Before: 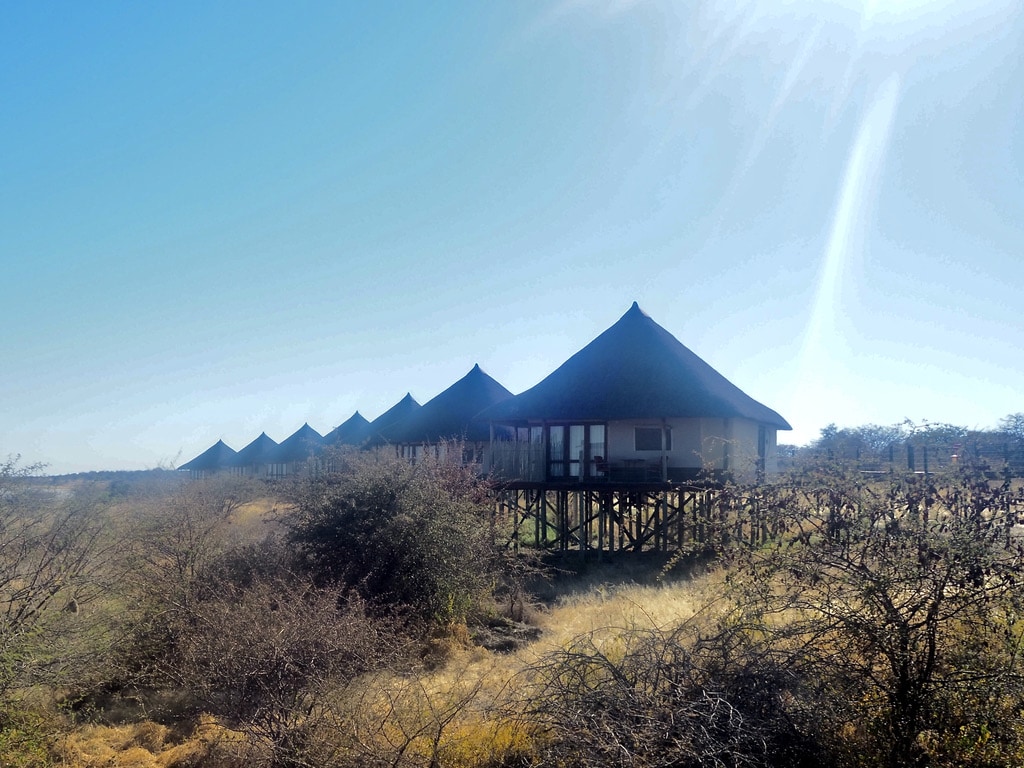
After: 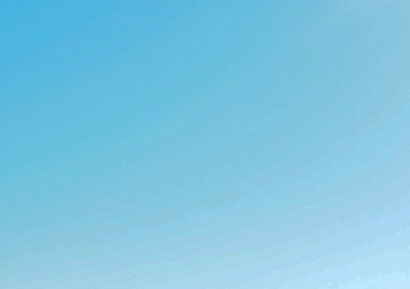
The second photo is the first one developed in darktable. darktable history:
crop: left 15.757%, top 5.424%, right 44.118%, bottom 56.922%
